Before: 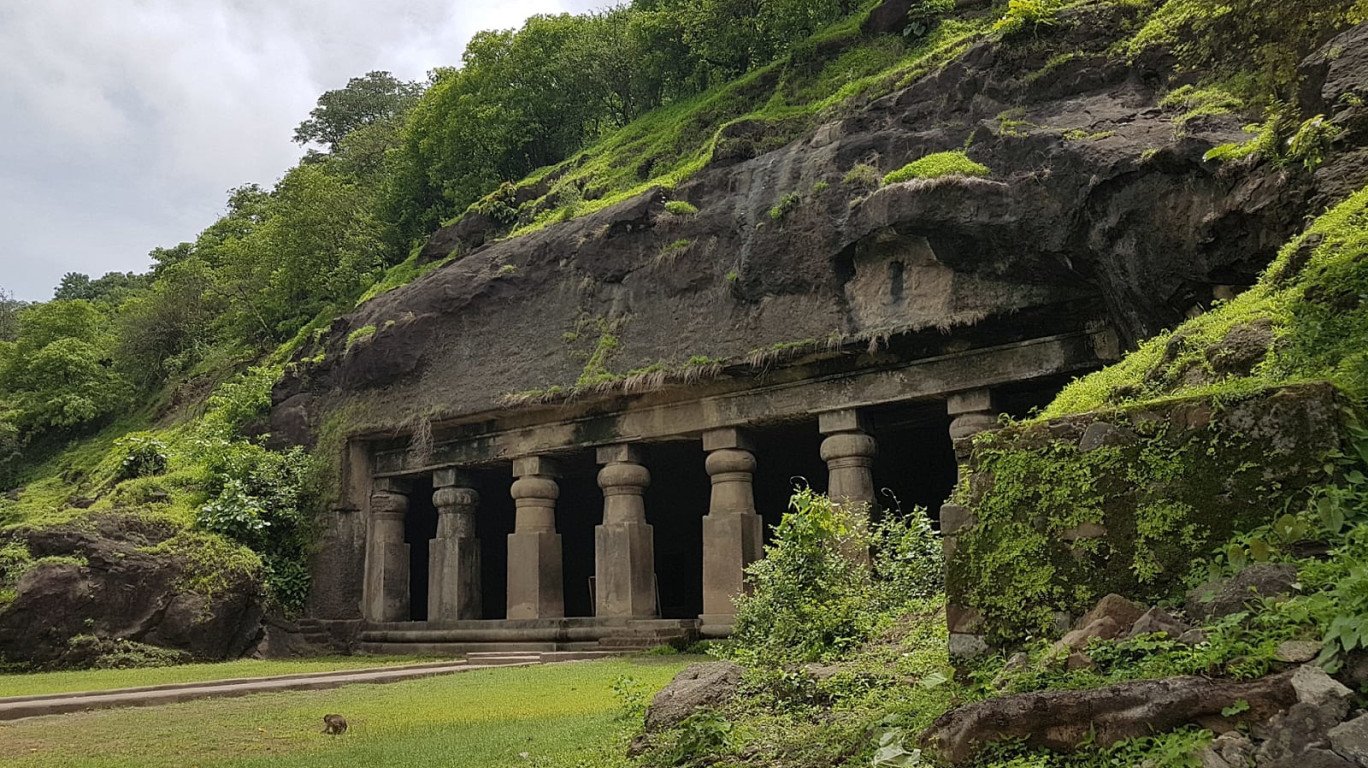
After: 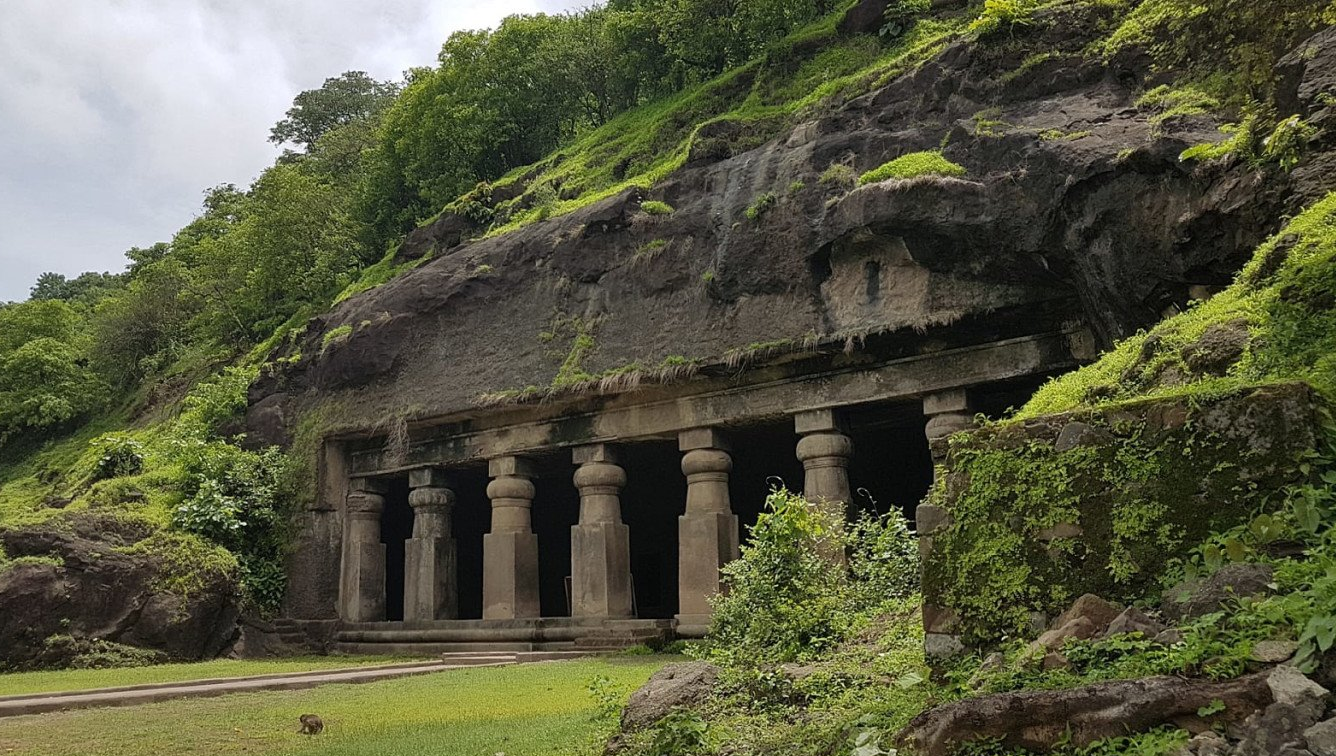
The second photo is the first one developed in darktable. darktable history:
crop and rotate: left 1.77%, right 0.514%, bottom 1.471%
